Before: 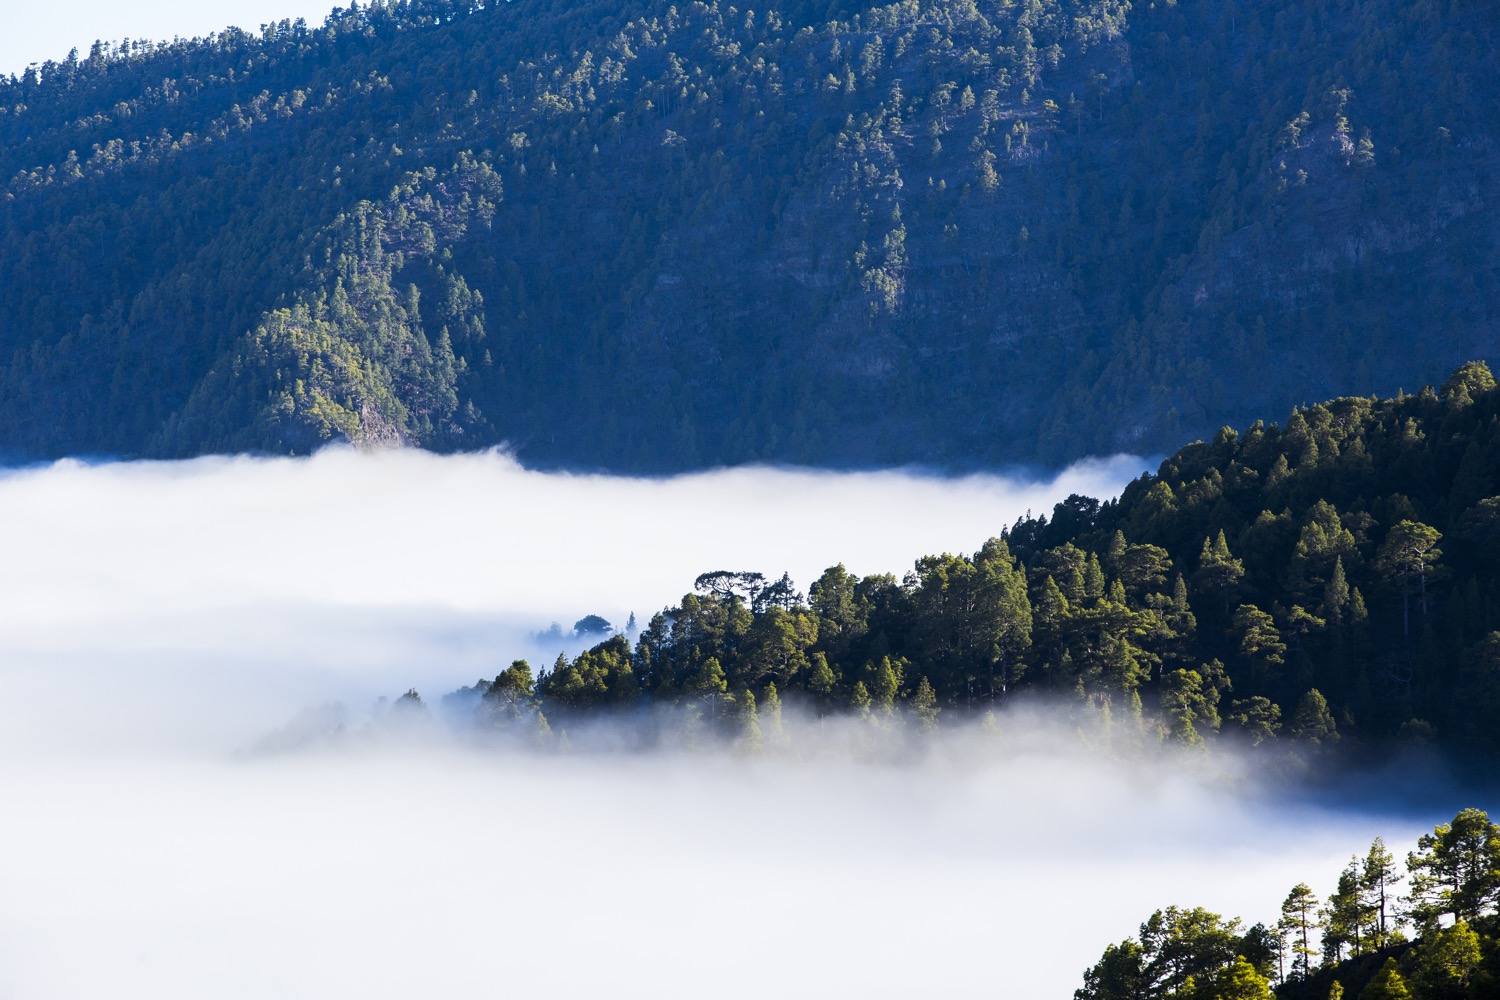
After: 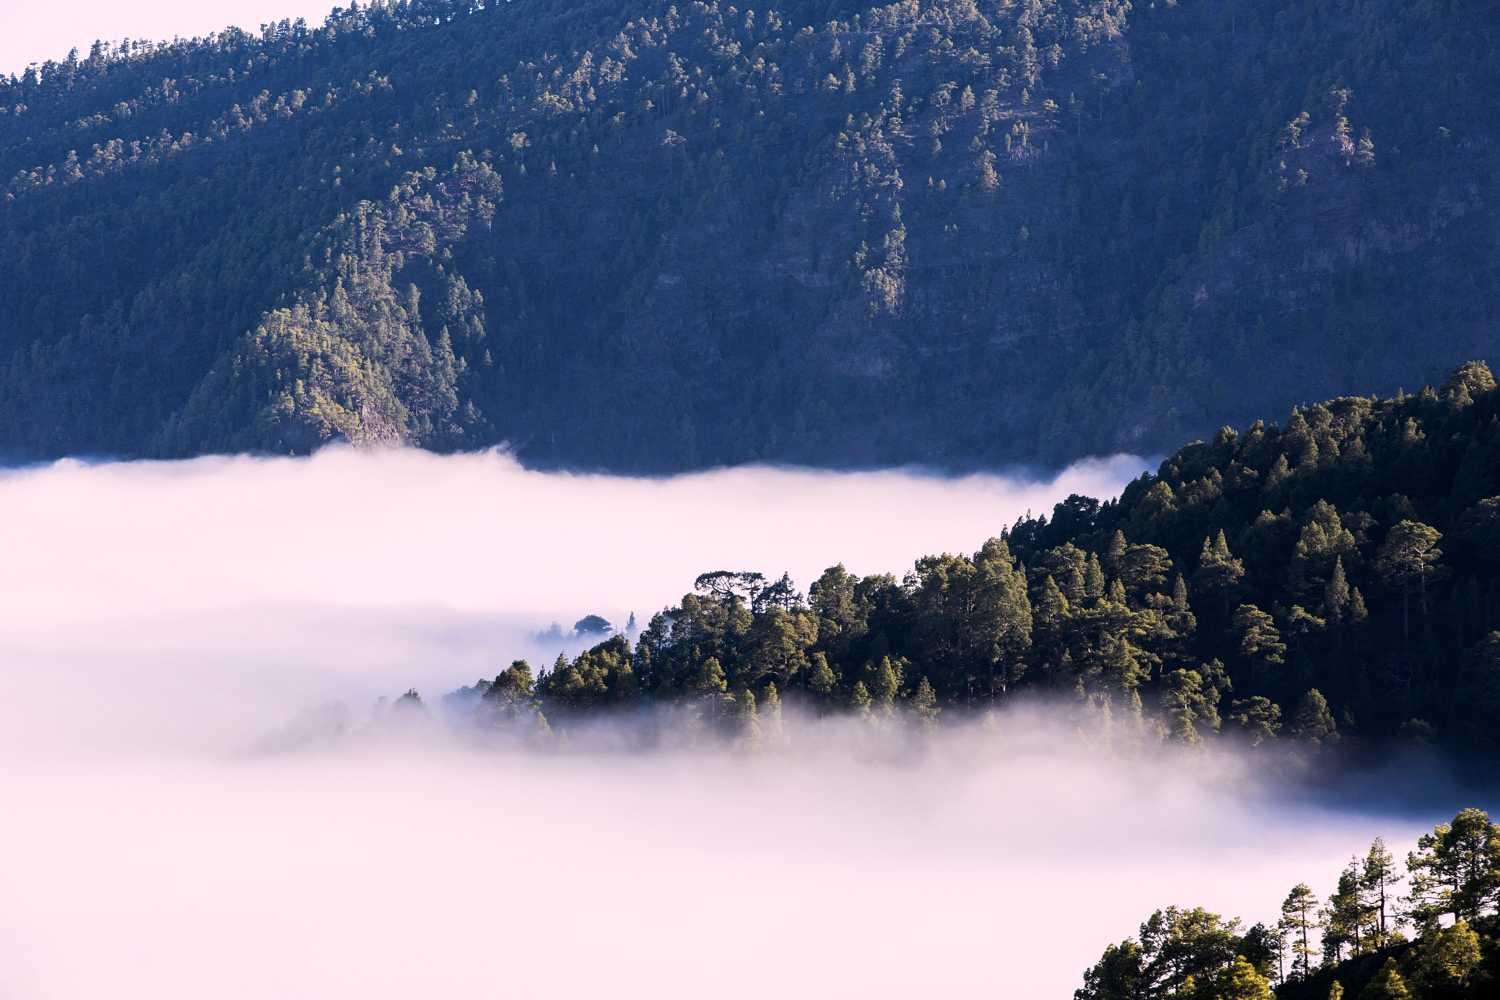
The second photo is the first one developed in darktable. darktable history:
color correction: highlights a* 5.54, highlights b* 5.16, saturation 0.646
color calibration: output R [1.063, -0.012, -0.003, 0], output B [-0.079, 0.047, 1, 0], illuminant as shot in camera, x 0.358, y 0.373, temperature 4628.91 K
color zones: curves: ch0 [(0.068, 0.464) (0.25, 0.5) (0.48, 0.508) (0.75, 0.536) (0.886, 0.476) (0.967, 0.456)]; ch1 [(0.066, 0.456) (0.25, 0.5) (0.616, 0.508) (0.746, 0.56) (0.934, 0.444)]
